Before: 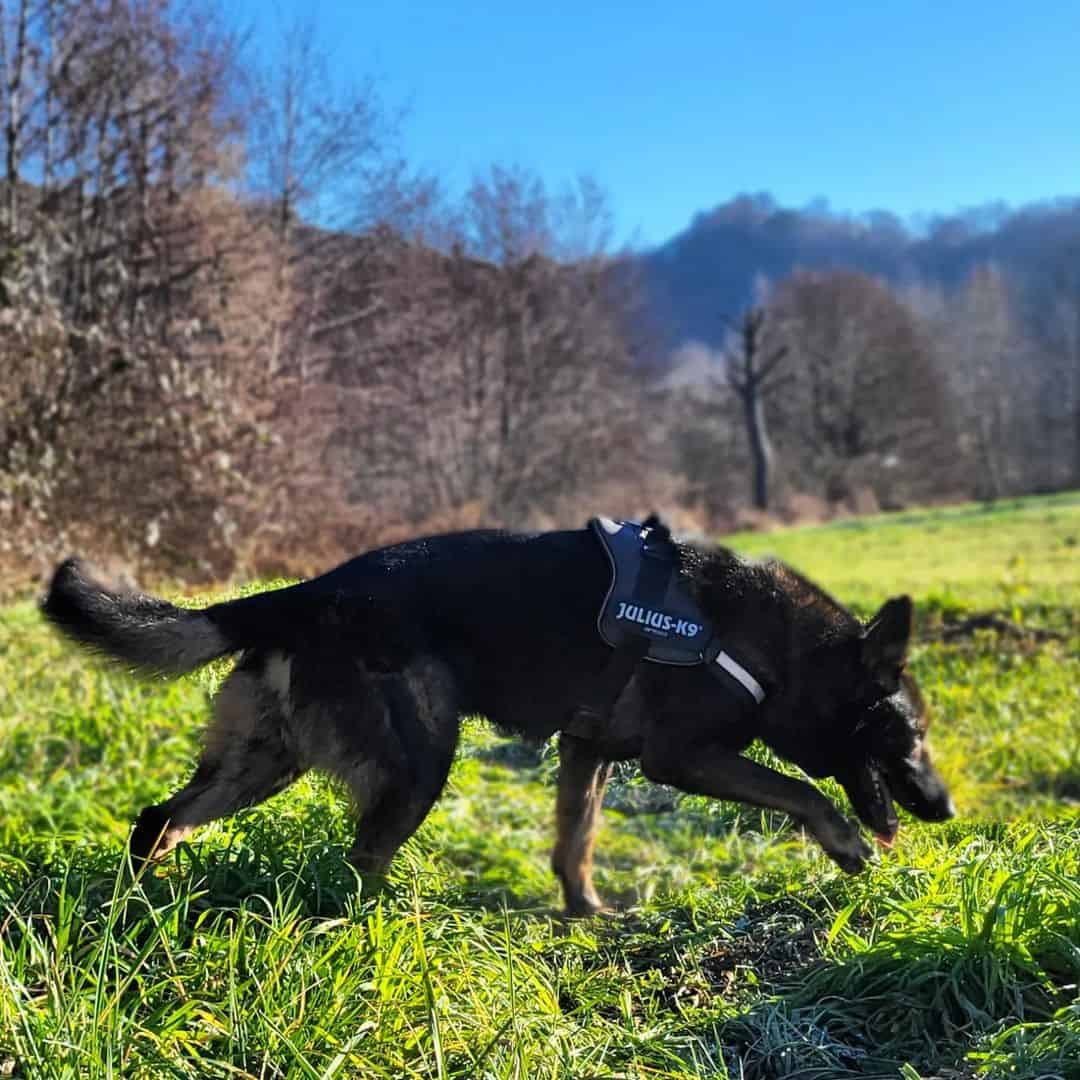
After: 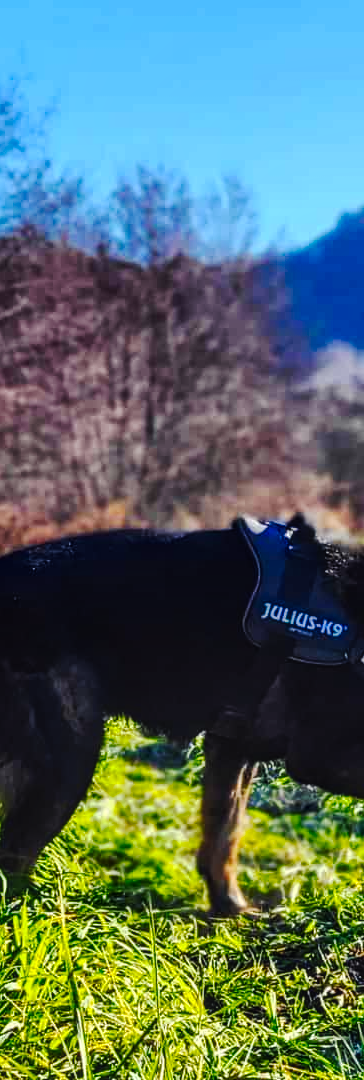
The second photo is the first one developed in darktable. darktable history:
tone curve: curves: ch0 [(0, 0) (0.003, 0.007) (0.011, 0.008) (0.025, 0.007) (0.044, 0.009) (0.069, 0.012) (0.1, 0.02) (0.136, 0.035) (0.177, 0.06) (0.224, 0.104) (0.277, 0.16) (0.335, 0.228) (0.399, 0.308) (0.468, 0.418) (0.543, 0.525) (0.623, 0.635) (0.709, 0.723) (0.801, 0.802) (0.898, 0.889) (1, 1)], preserve colors none
local contrast: highlights 30%, detail 130%
exposure: compensate highlight preservation false
color balance rgb: shadows lift › chroma 3.079%, shadows lift › hue 279.82°, highlights gain › luminance 9.771%, global offset › luminance 1.508%, perceptual saturation grading › global saturation 20%, perceptual saturation grading › highlights -14.295%, perceptual saturation grading › shadows 50.205%
crop: left 32.959%, right 33.252%
